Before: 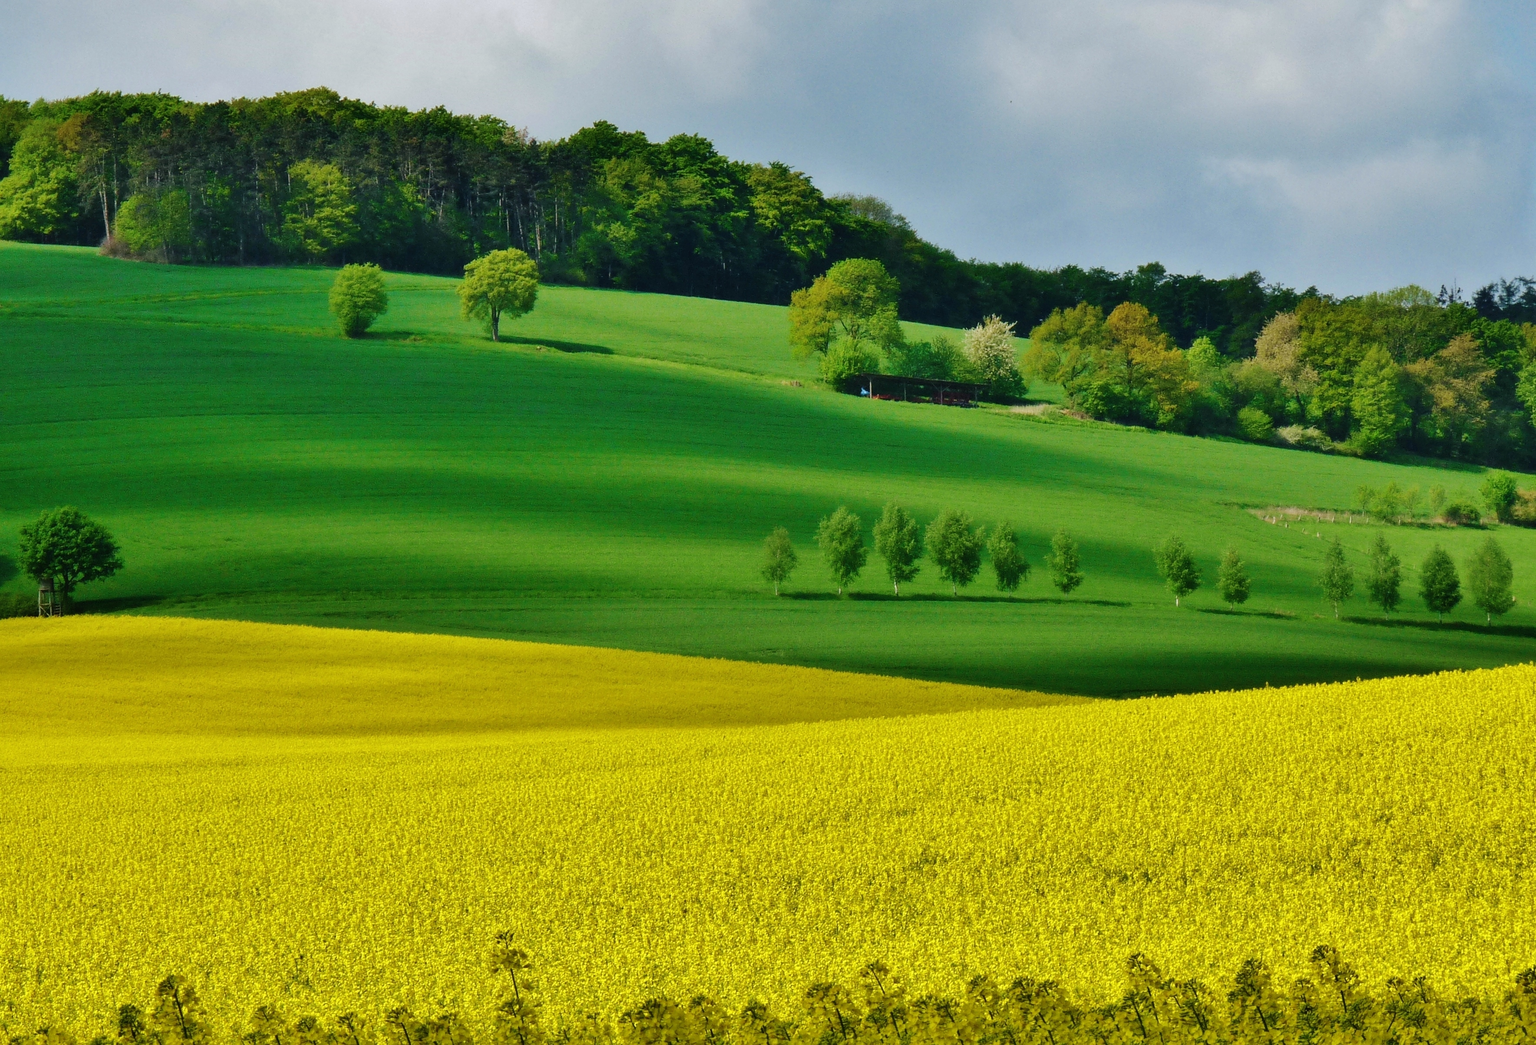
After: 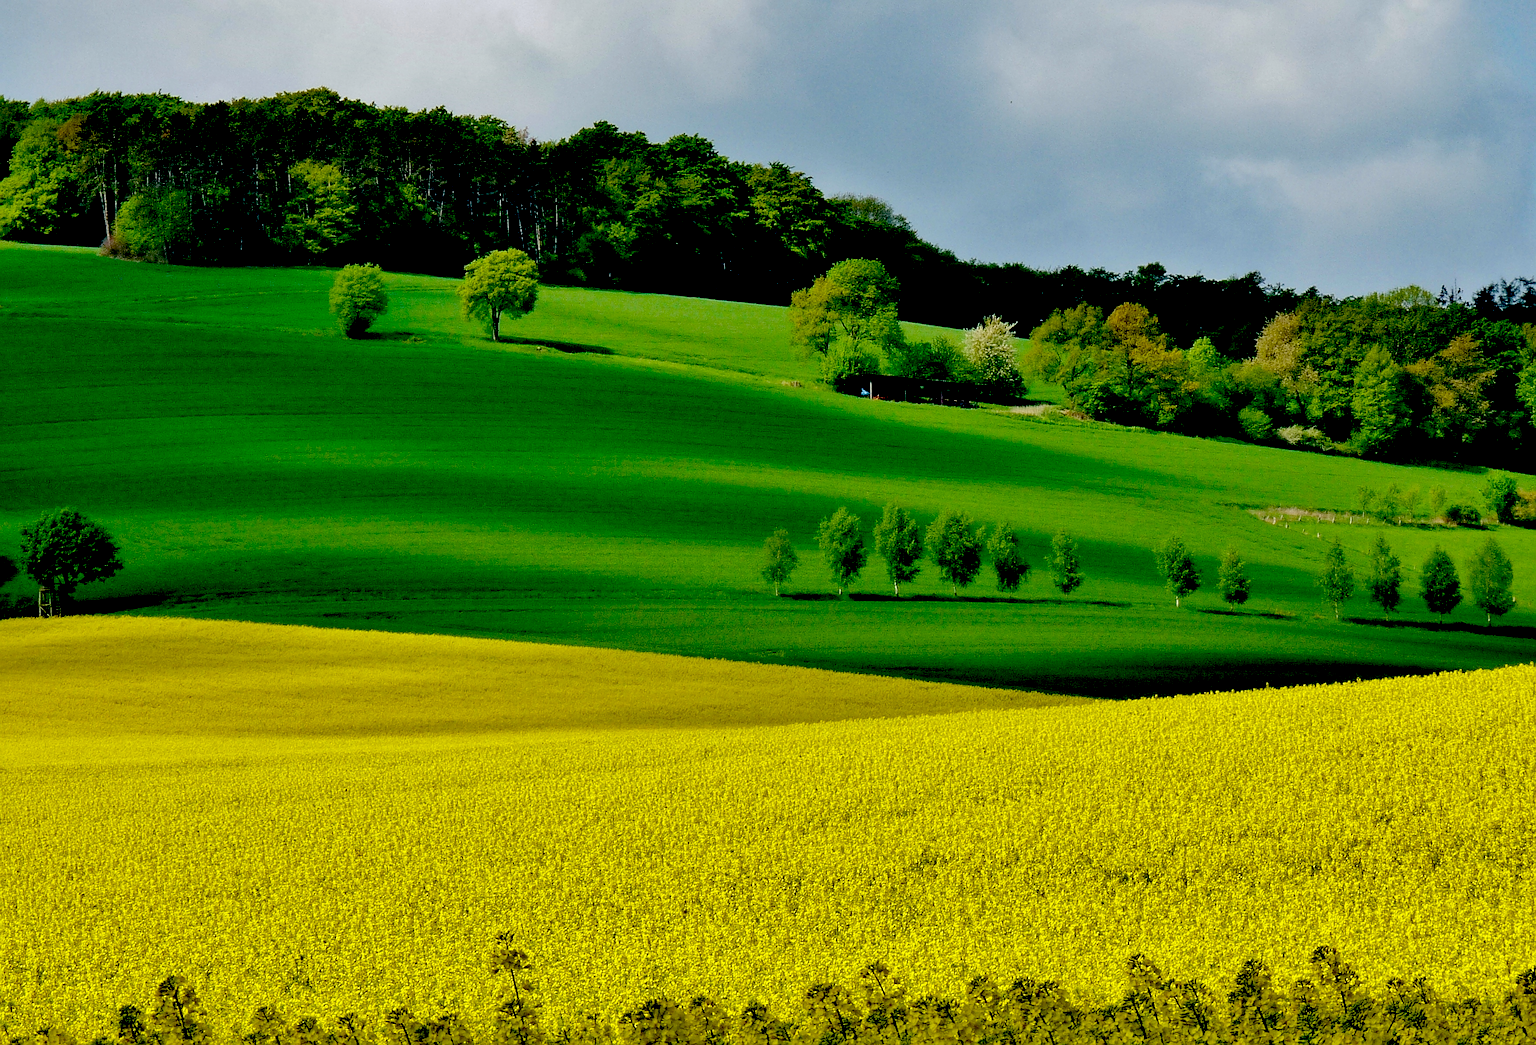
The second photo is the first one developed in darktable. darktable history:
sharpen: on, module defaults
exposure: black level correction 0.047, exposure 0.013 EV, compensate highlight preservation false
